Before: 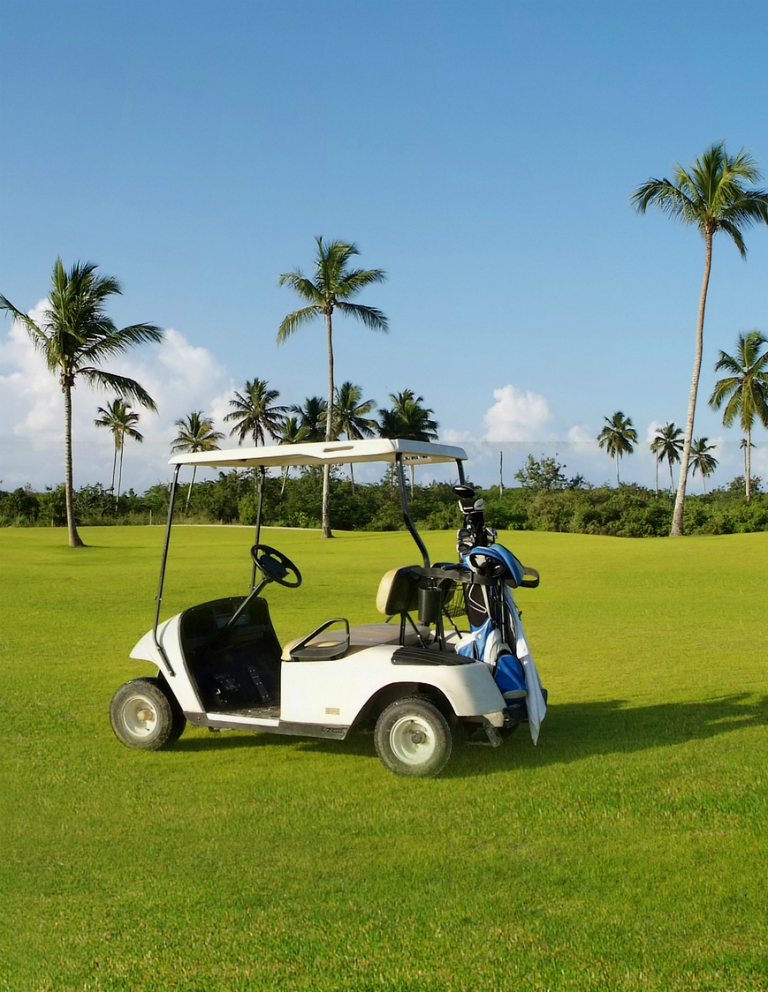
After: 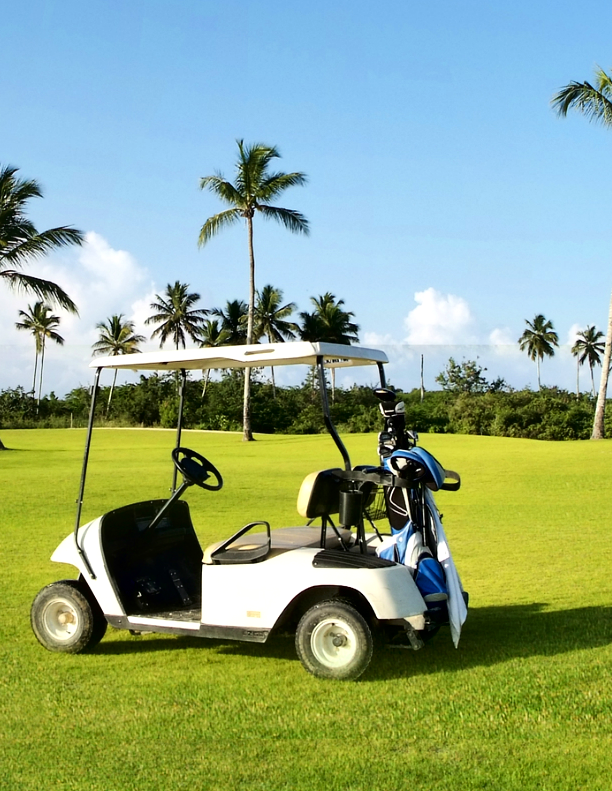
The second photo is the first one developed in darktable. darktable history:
tone curve: curves: ch0 [(0, 0.023) (0.087, 0.065) (0.184, 0.168) (0.45, 0.54) (0.57, 0.683) (0.722, 0.825) (0.877, 0.948) (1, 1)]; ch1 [(0, 0) (0.388, 0.369) (0.44, 0.44) (0.489, 0.481) (0.534, 0.528) (0.657, 0.655) (1, 1)]; ch2 [(0, 0) (0.353, 0.317) (0.408, 0.427) (0.472, 0.46) (0.5, 0.488) (0.537, 0.518) (0.576, 0.592) (0.625, 0.631) (1, 1)]
local contrast: mode bilateral grid, contrast 25, coarseness 59, detail 151%, midtone range 0.2
crop and rotate: left 10.291%, top 9.92%, right 9.965%, bottom 10.293%
